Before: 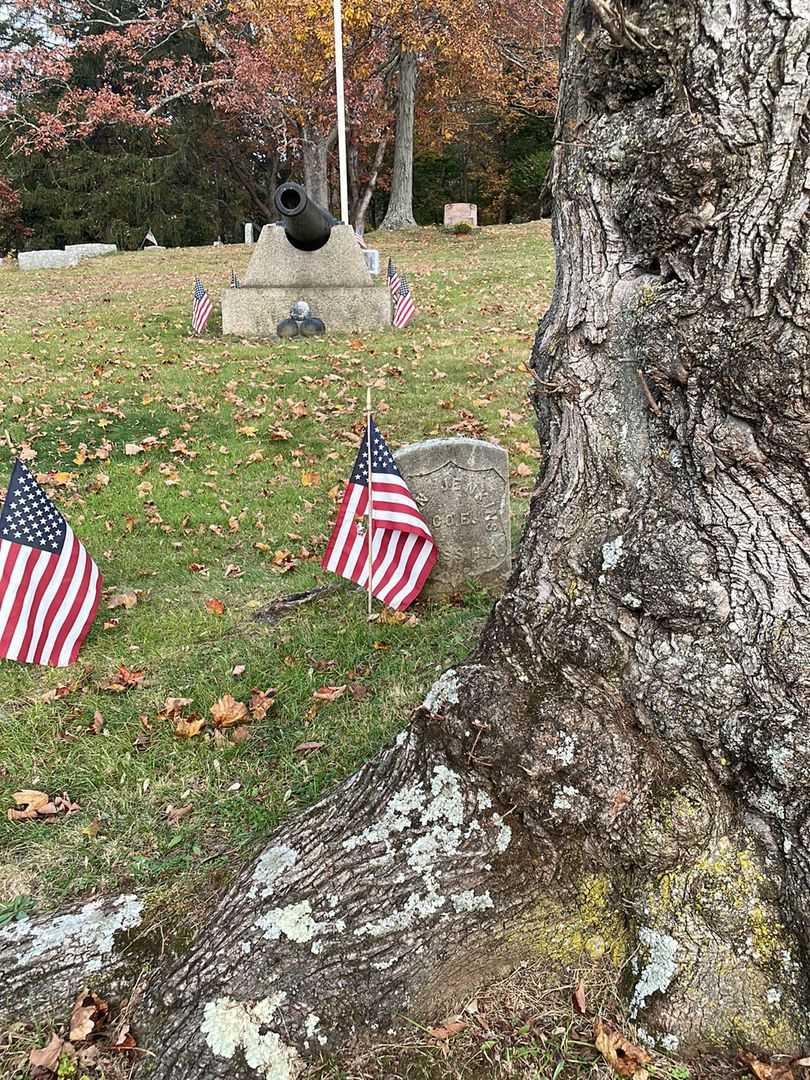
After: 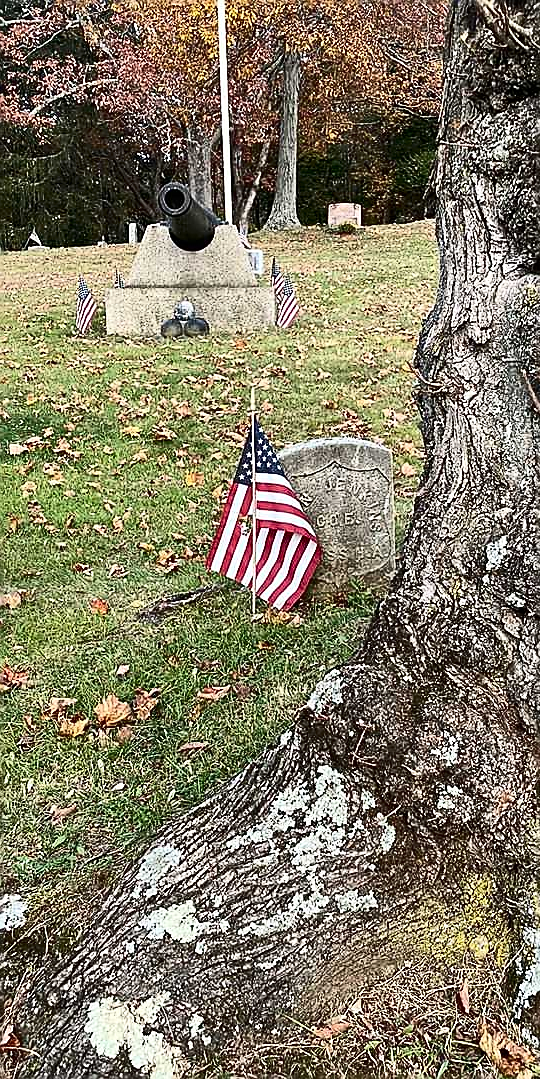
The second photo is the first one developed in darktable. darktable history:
contrast brightness saturation: contrast 0.286
sharpen: radius 1.357, amount 1.234, threshold 0.838
crop and rotate: left 14.351%, right 18.955%
